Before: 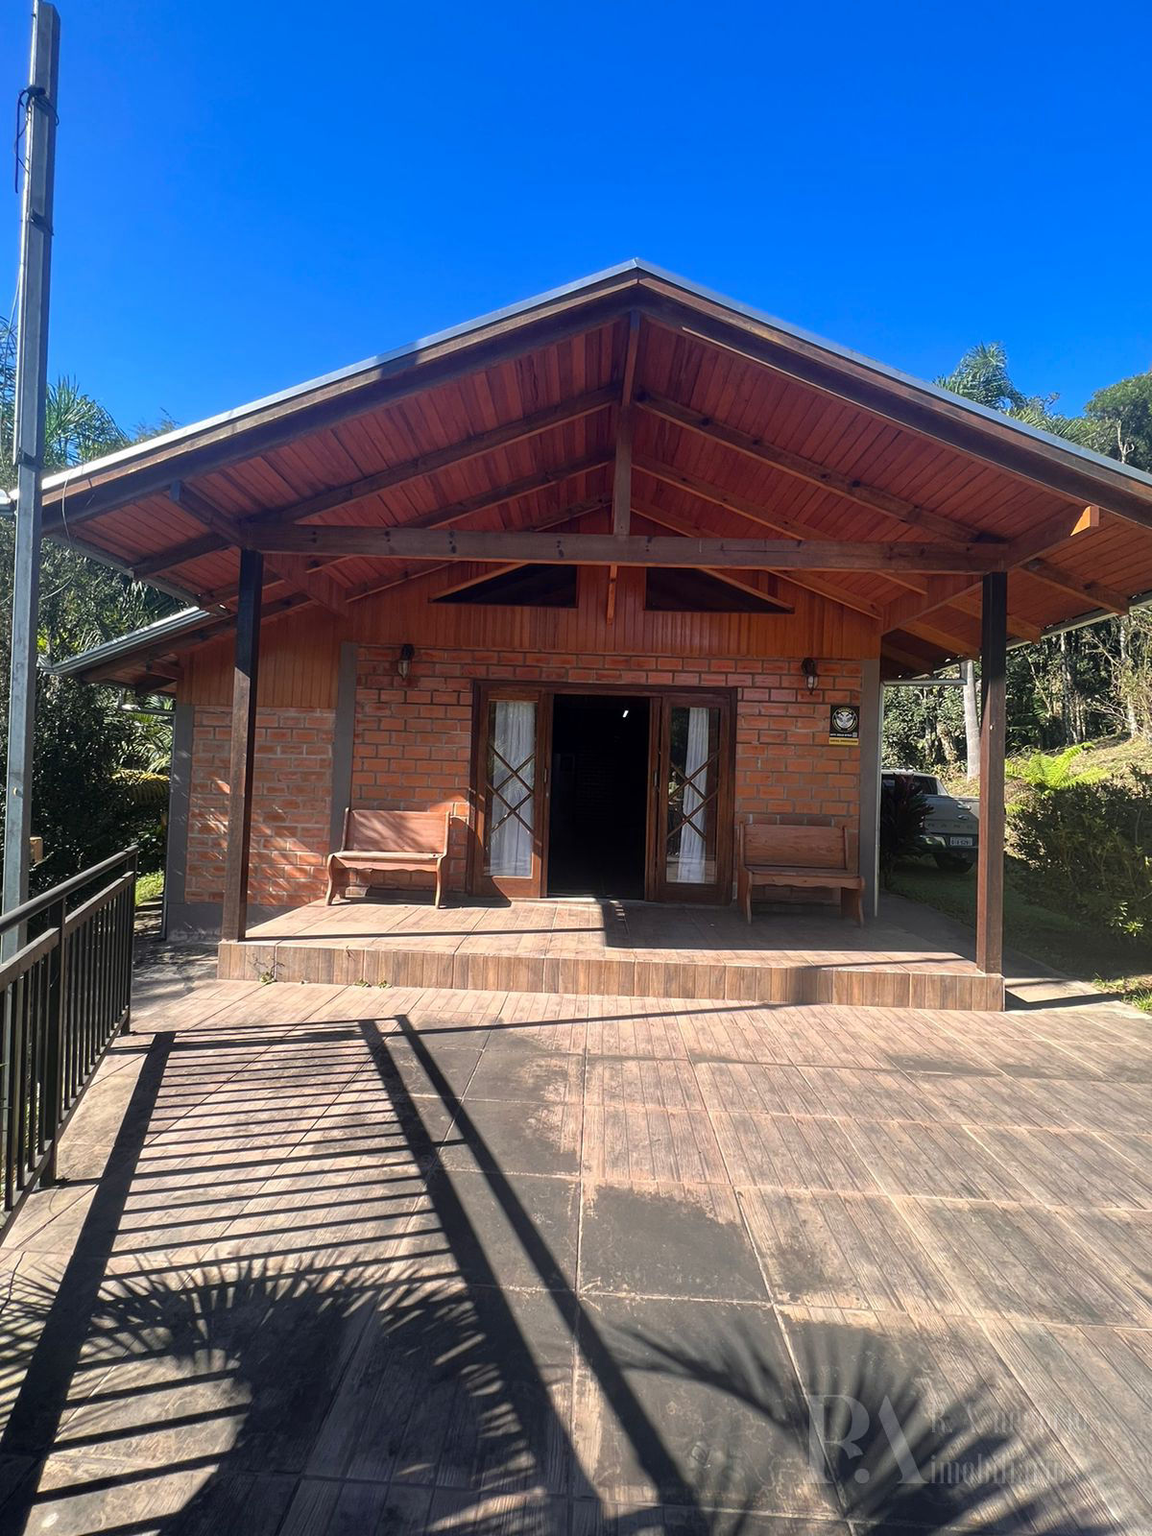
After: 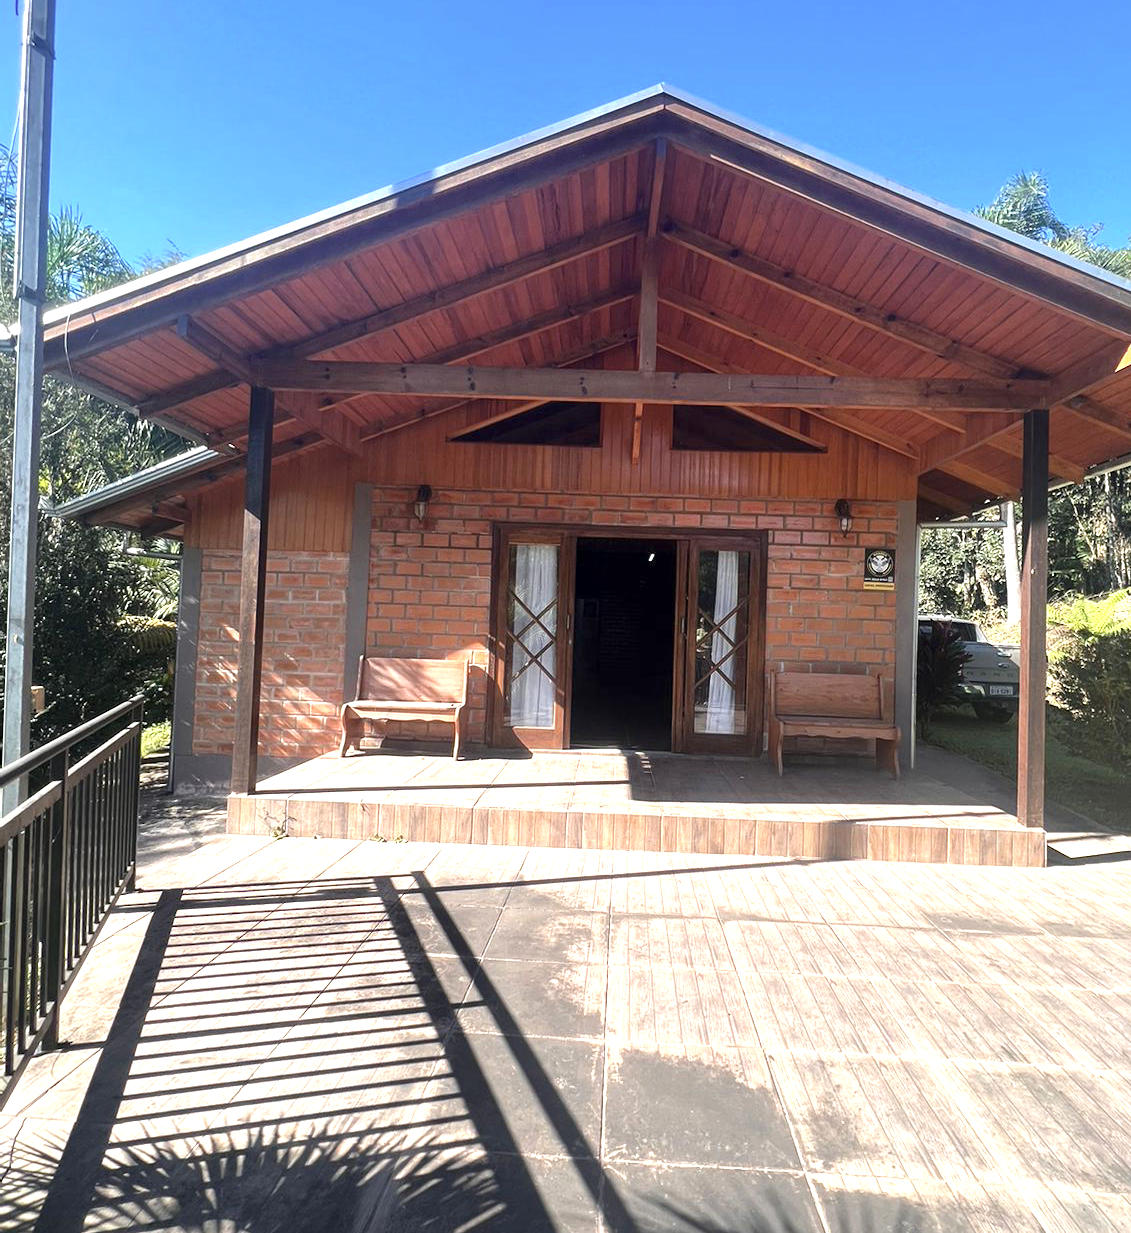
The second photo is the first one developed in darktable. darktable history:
crop and rotate: angle 0.03°, top 11.643%, right 5.651%, bottom 11.189%
color correction: saturation 0.8
exposure: exposure 1 EV, compensate highlight preservation false
